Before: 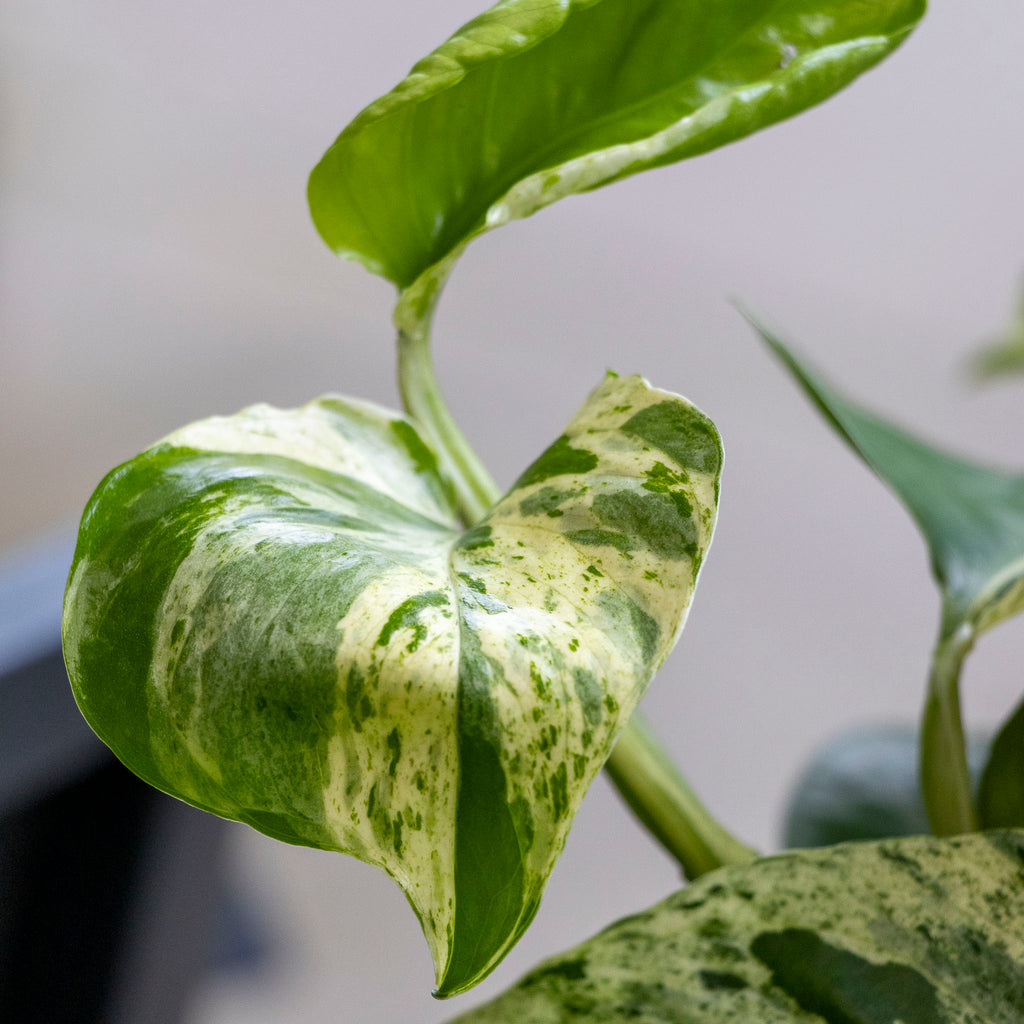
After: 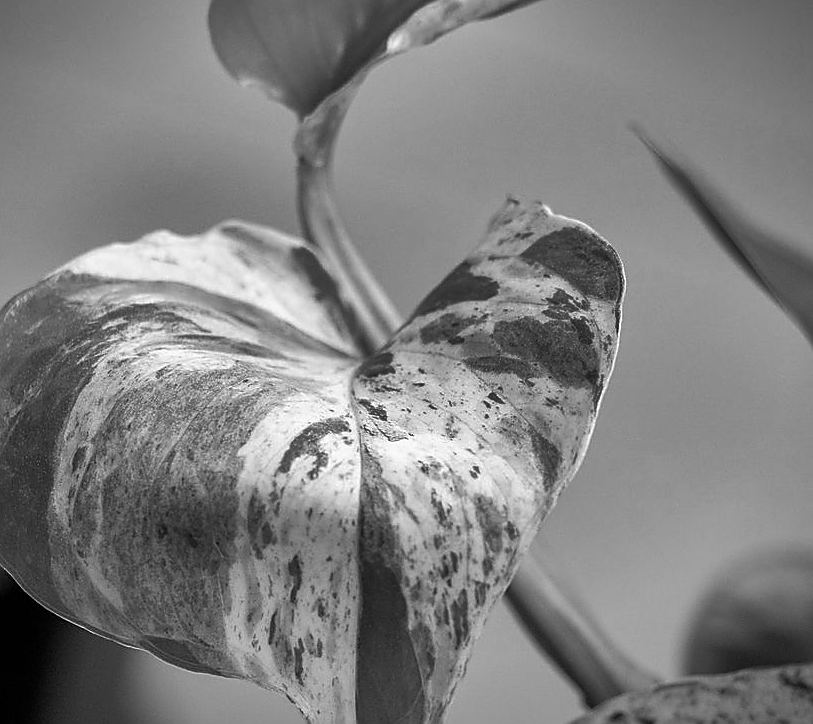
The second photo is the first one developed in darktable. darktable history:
shadows and highlights: shadows 20.91, highlights -82.73, soften with gaussian
monochrome: a -35.87, b 49.73, size 1.7
crop: left 9.712%, top 16.928%, right 10.845%, bottom 12.332%
sharpen: radius 1.4, amount 1.25, threshold 0.7
vignetting: fall-off start 97.23%, saturation -0.024, center (-0.033, -0.042), width/height ratio 1.179, unbound false
